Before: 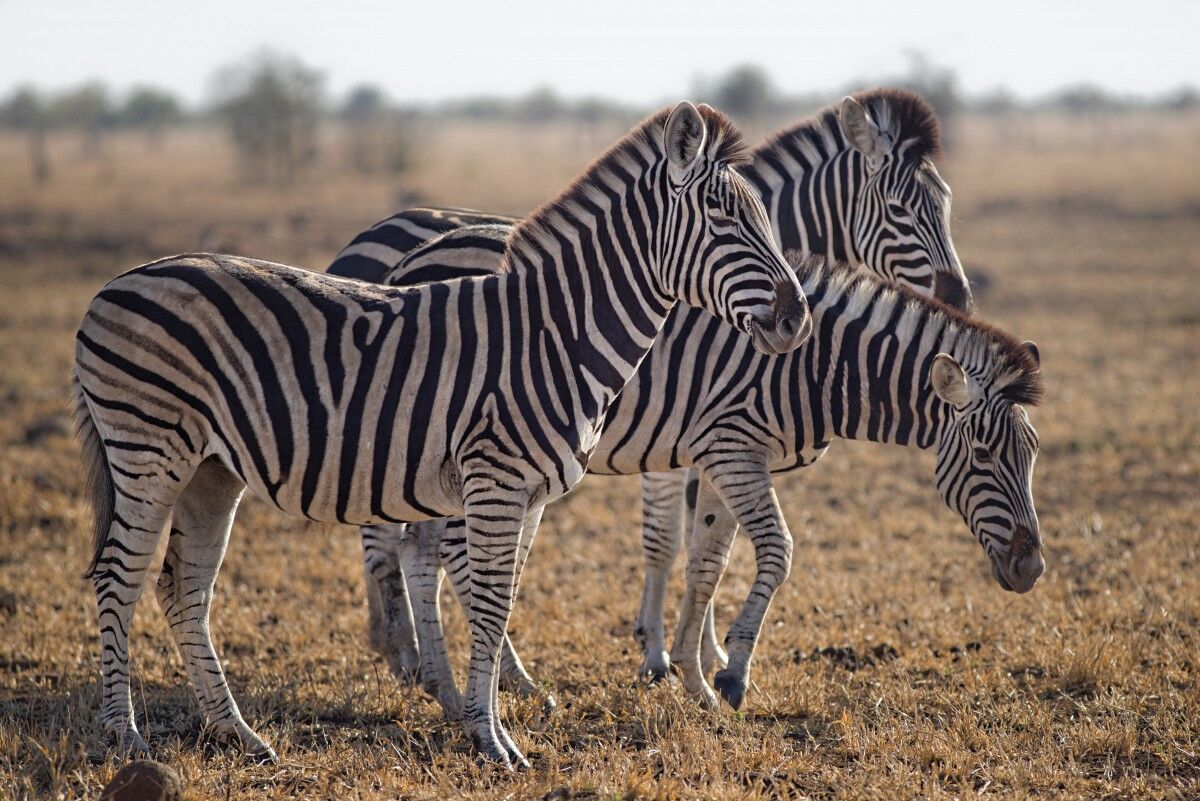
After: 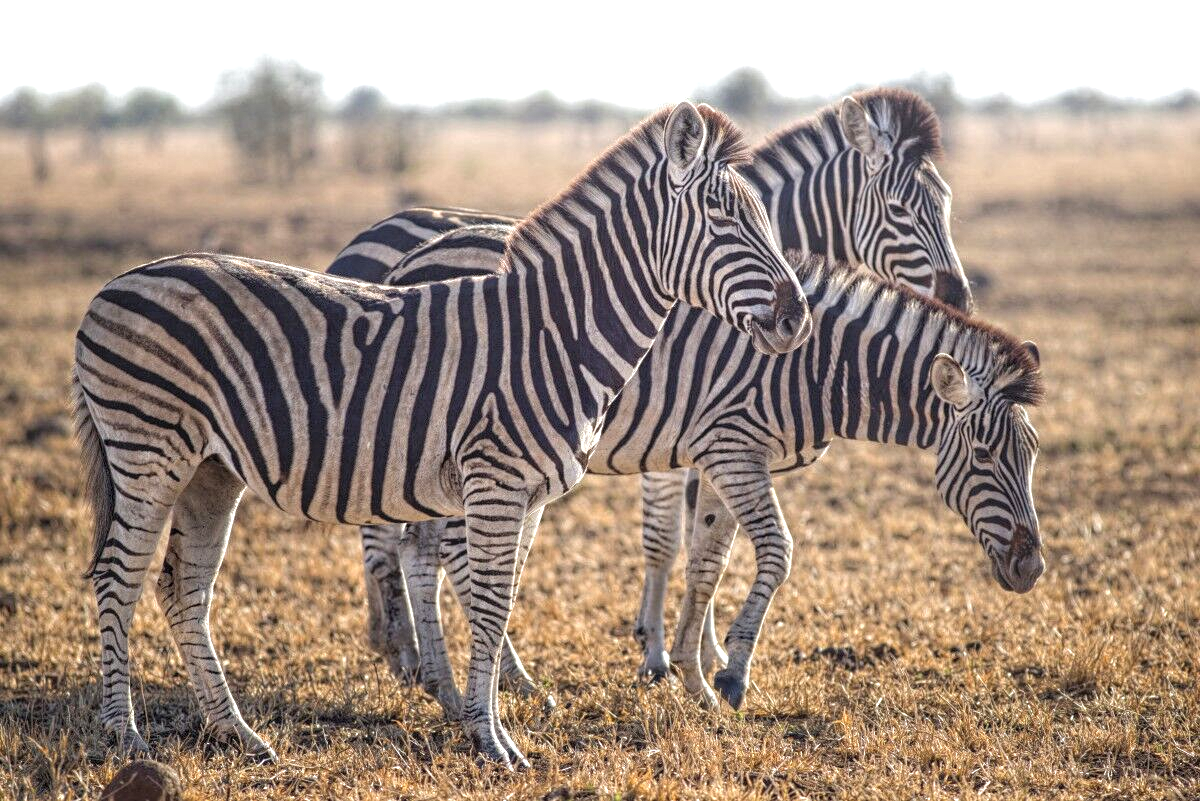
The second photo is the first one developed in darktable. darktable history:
local contrast: highlights 75%, shadows 55%, detail 176%, midtone range 0.207
exposure: exposure 0.631 EV, compensate exposure bias true, compensate highlight preservation false
